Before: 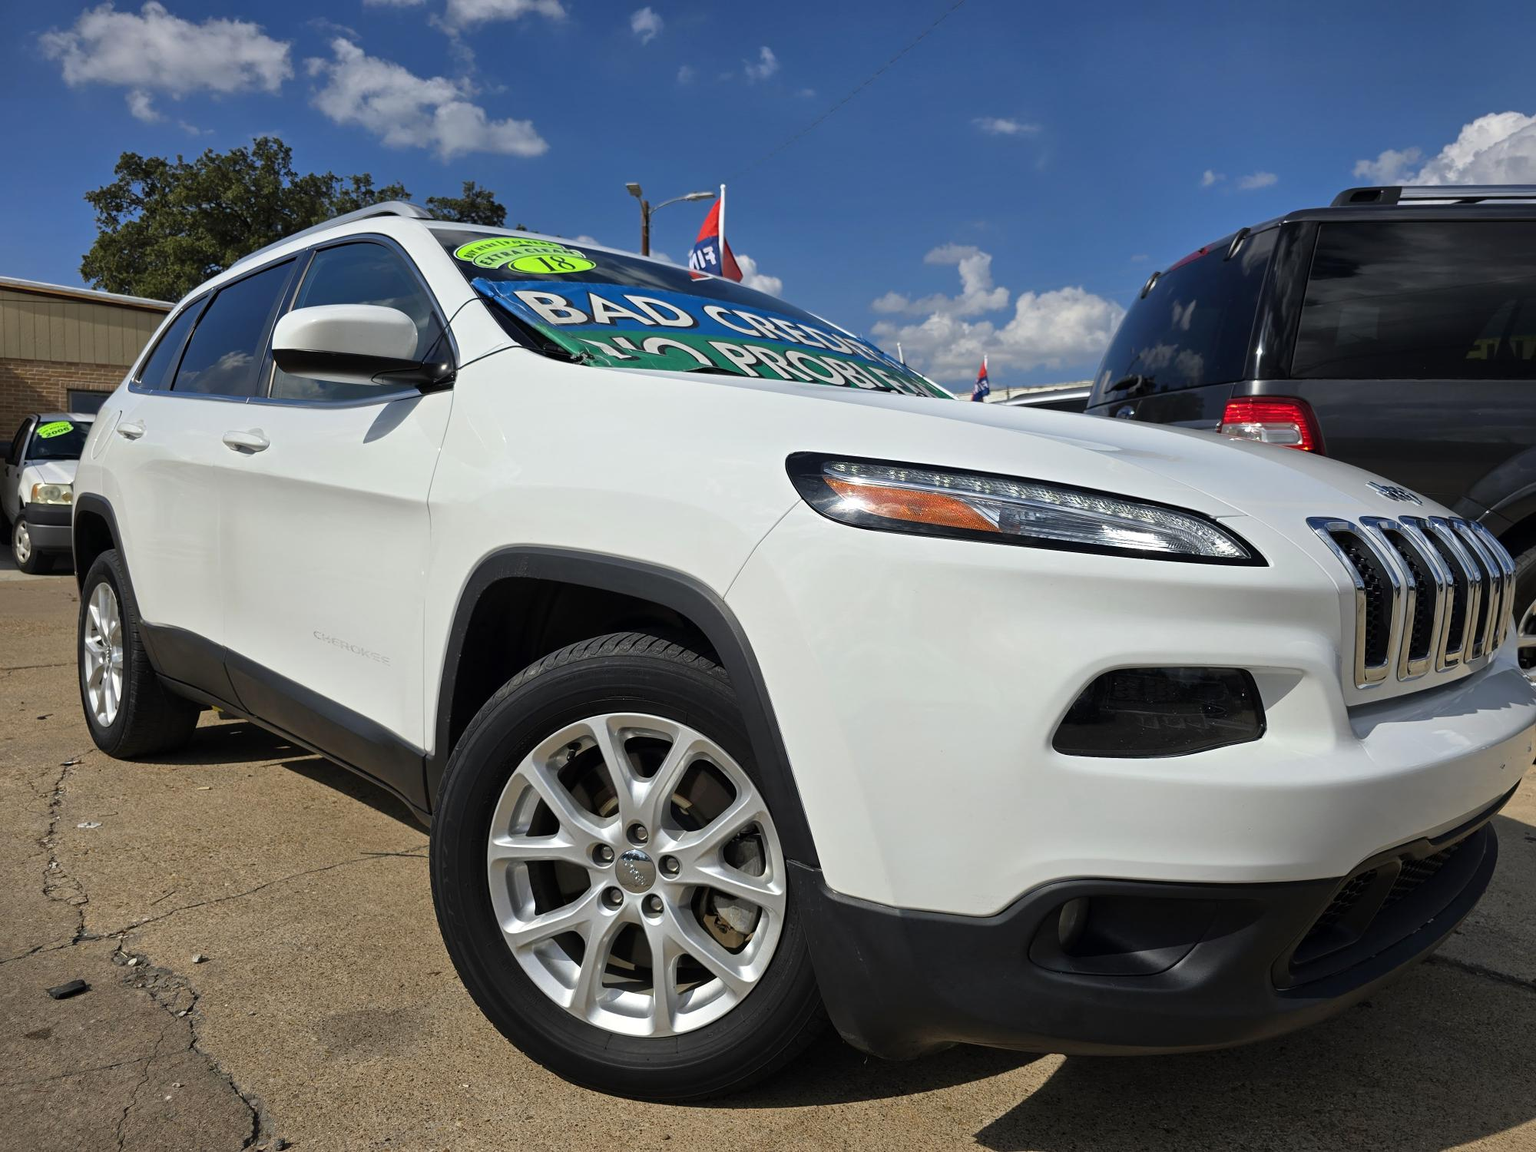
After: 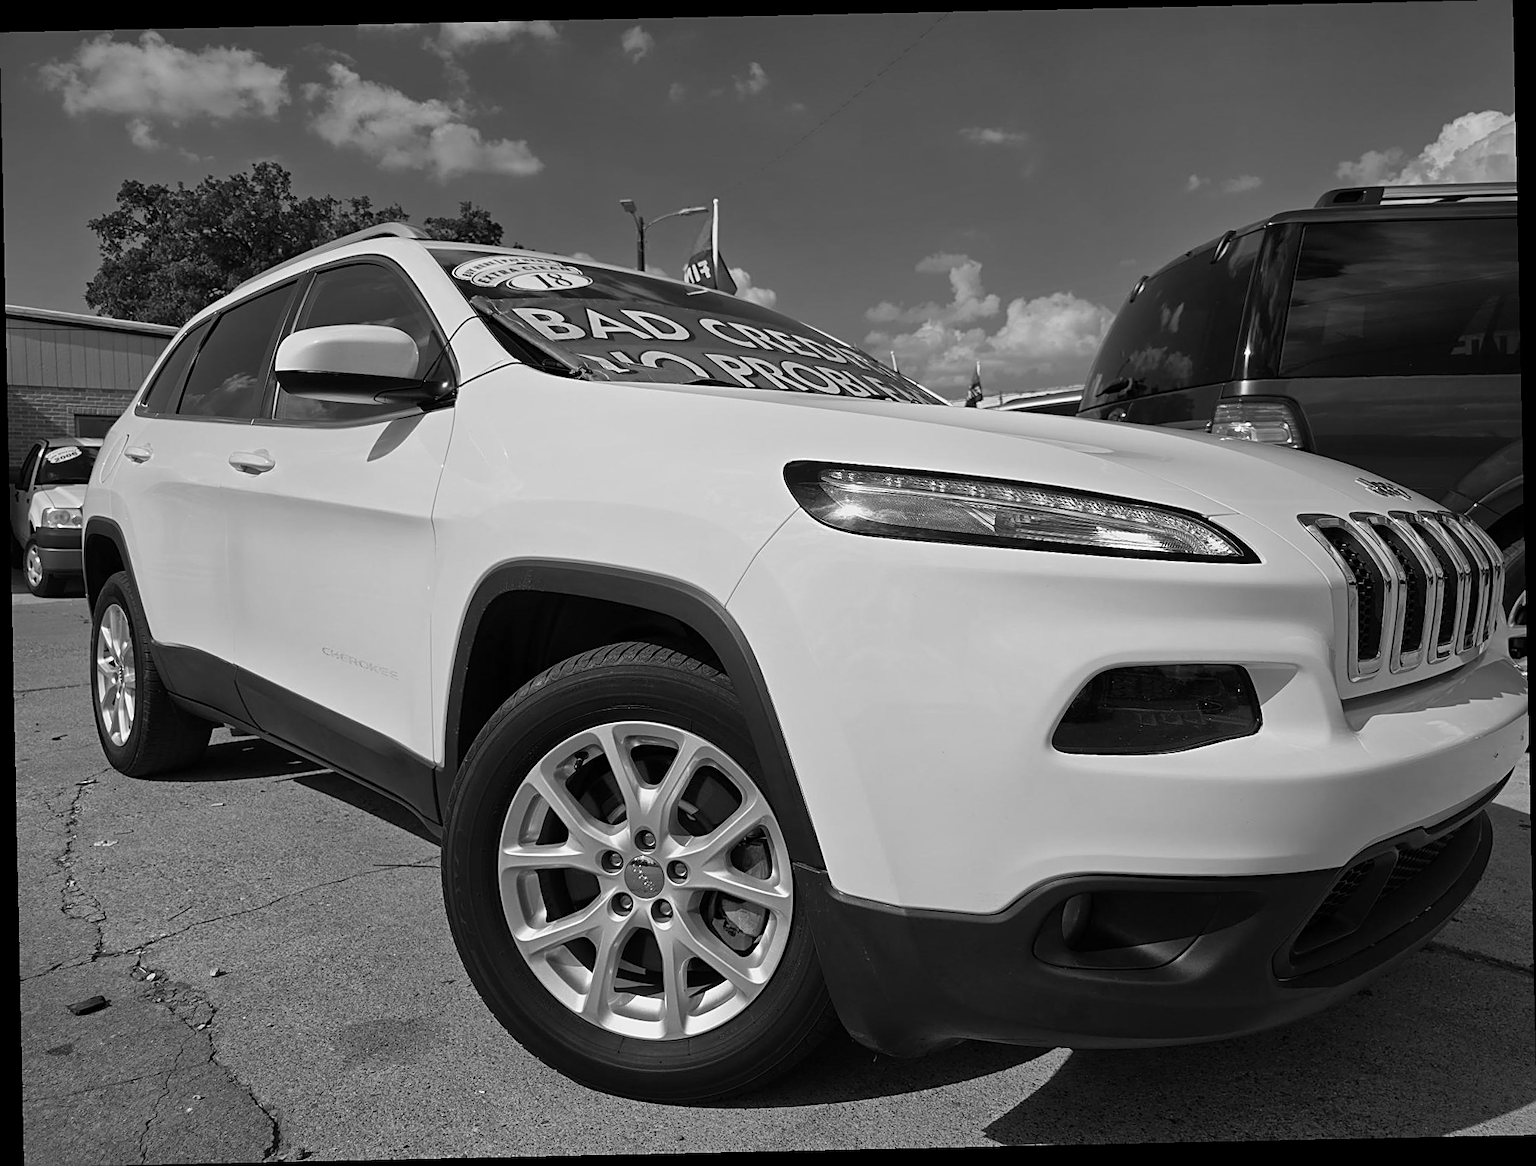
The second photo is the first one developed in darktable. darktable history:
sharpen: on, module defaults
white balance: red 0.931, blue 1.11
monochrome: a 30.25, b 92.03
rotate and perspective: rotation -1.24°, automatic cropping off
